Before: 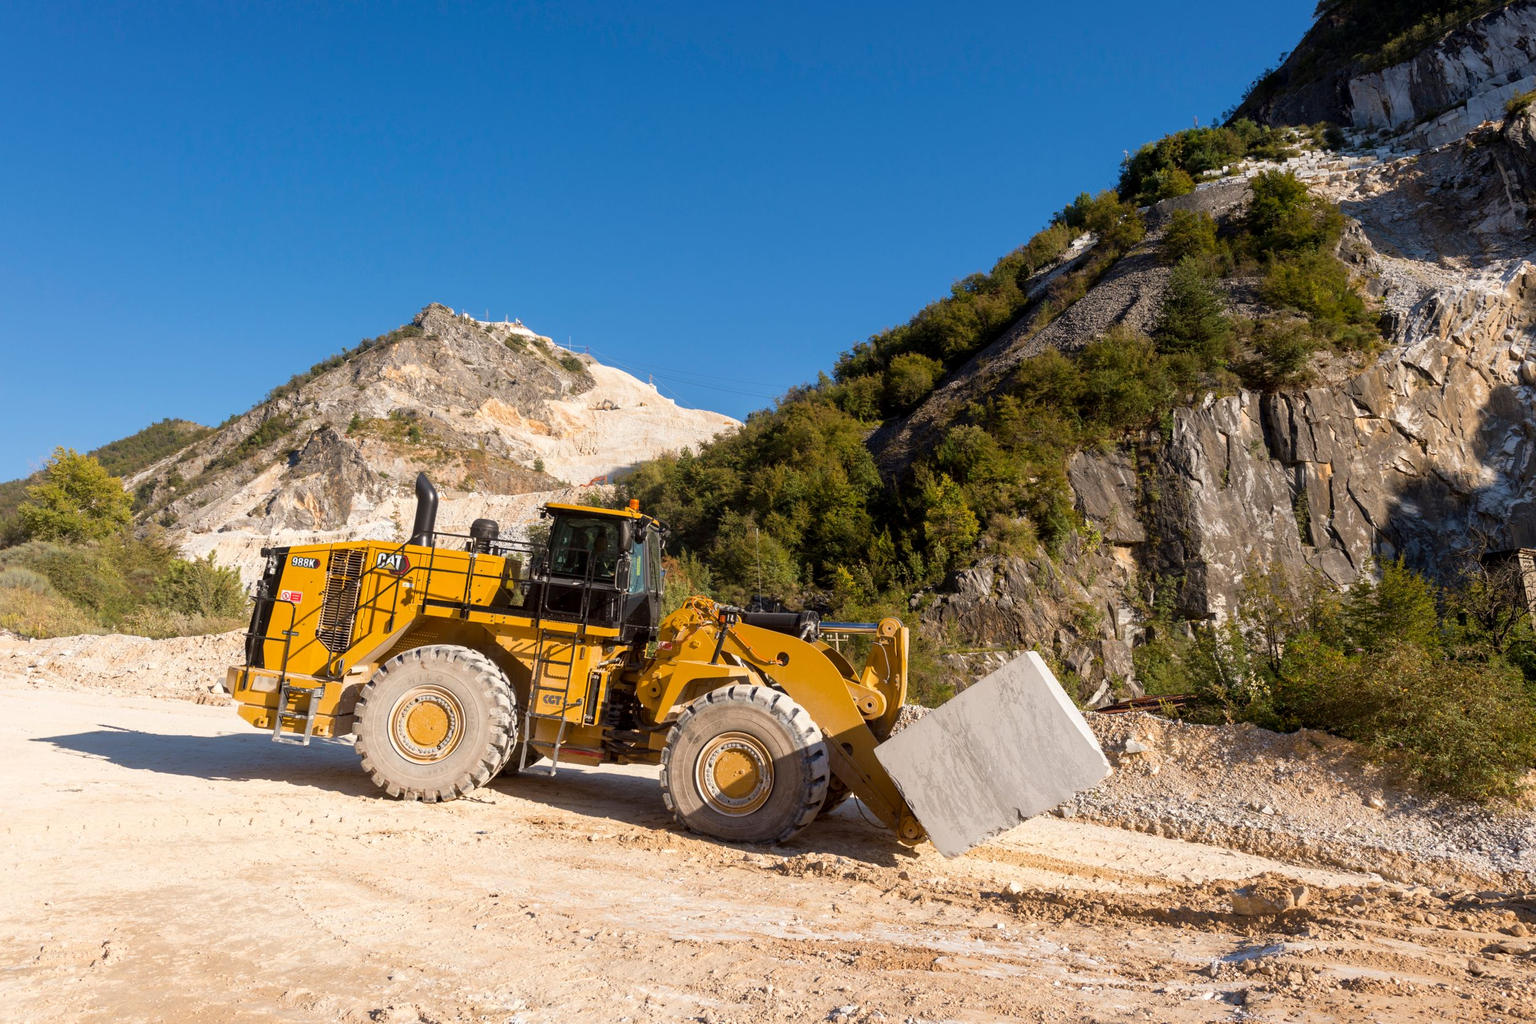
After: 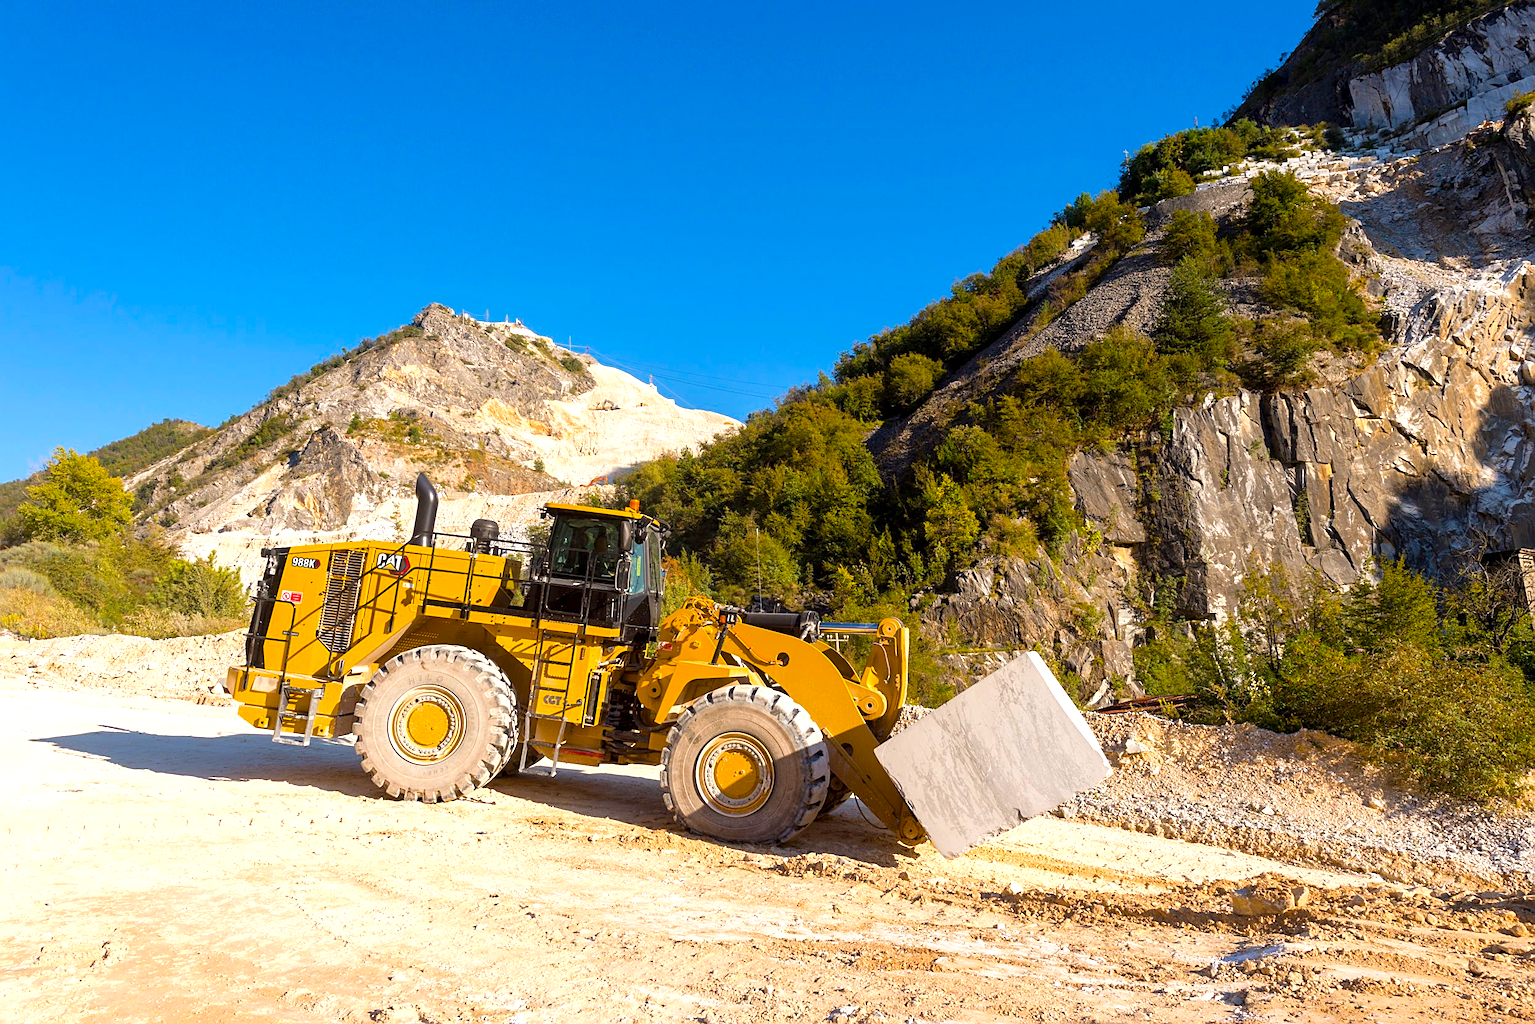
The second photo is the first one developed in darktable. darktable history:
sharpen: on, module defaults
color balance rgb: perceptual saturation grading › global saturation 32.766%, perceptual brilliance grading › global brilliance 10.268%, perceptual brilliance grading › shadows 14.72%
exposure: exposure 0.029 EV, compensate highlight preservation false
